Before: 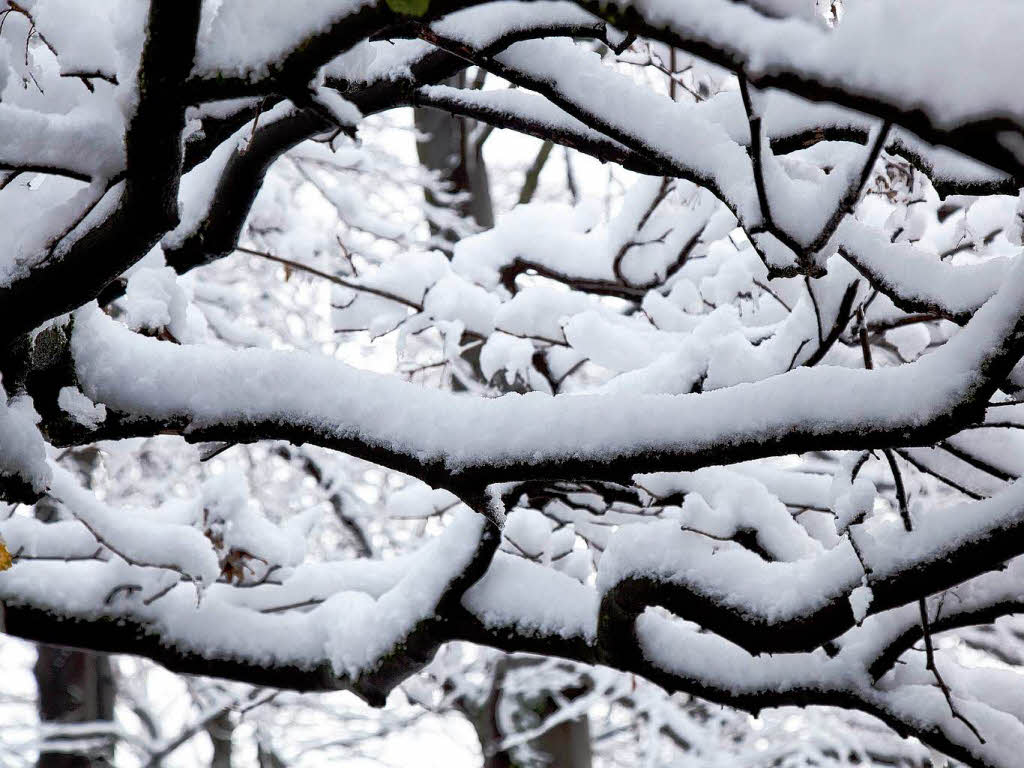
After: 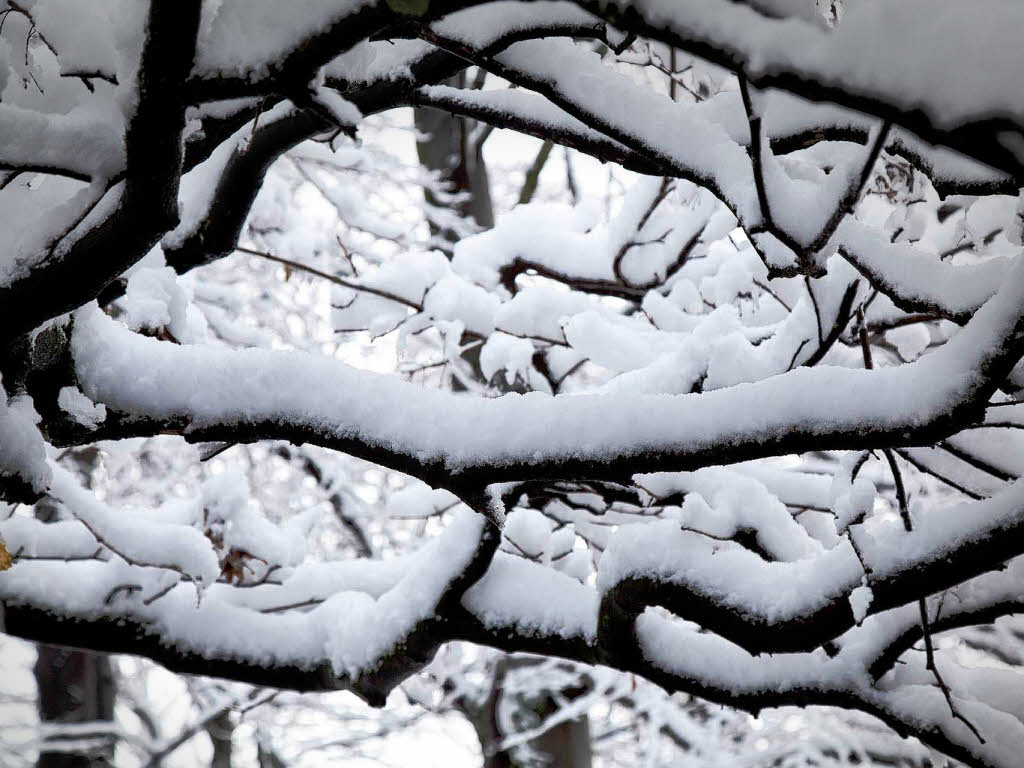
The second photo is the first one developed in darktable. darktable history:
vignetting: center (-0.029, 0.238), automatic ratio true
tone equalizer: on, module defaults
